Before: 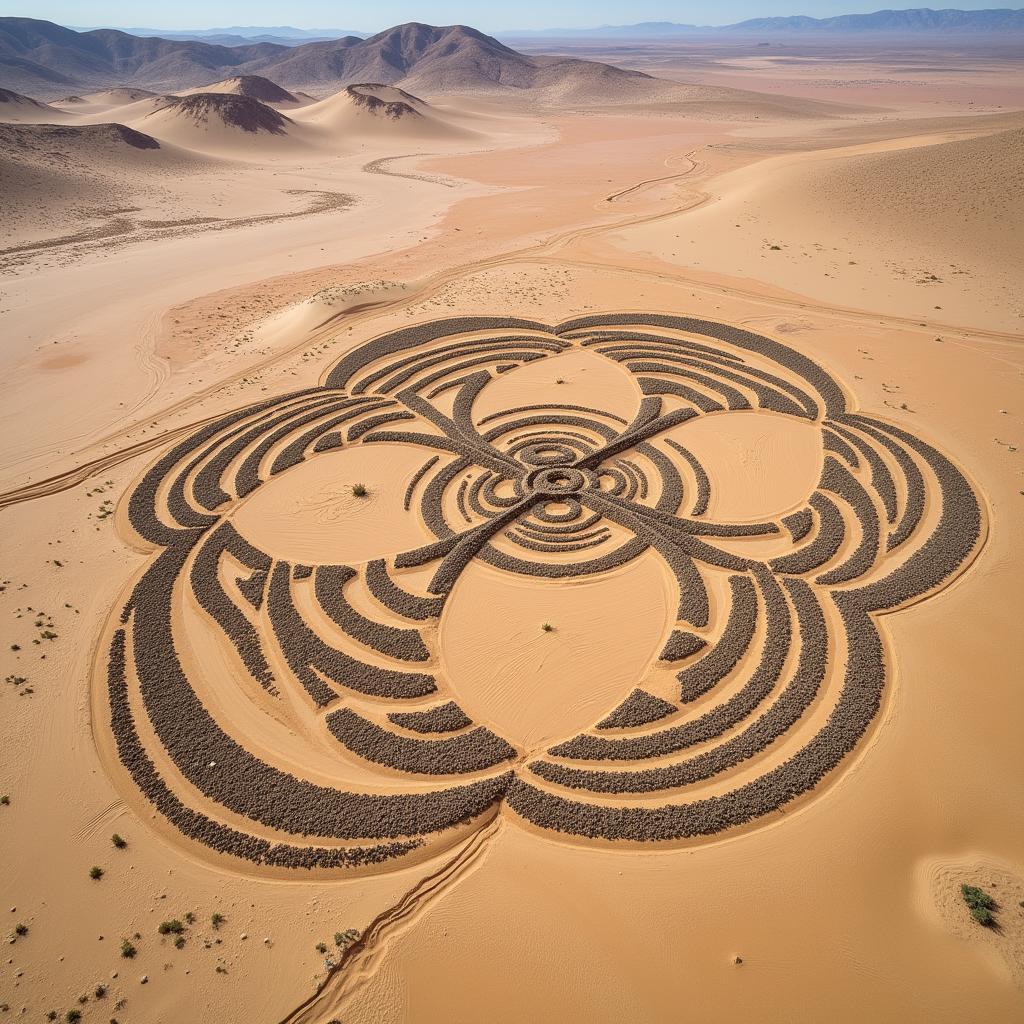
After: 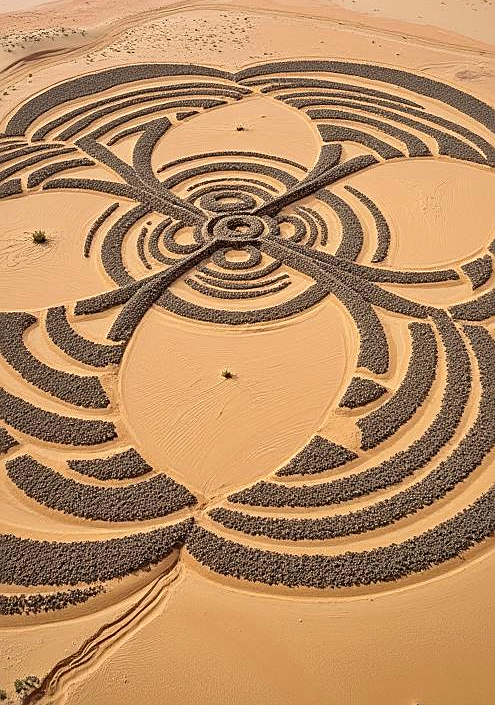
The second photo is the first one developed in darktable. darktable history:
haze removal: compatibility mode true, adaptive false
sharpen: on, module defaults
crop: left 31.32%, top 24.722%, right 20.335%, bottom 6.361%
